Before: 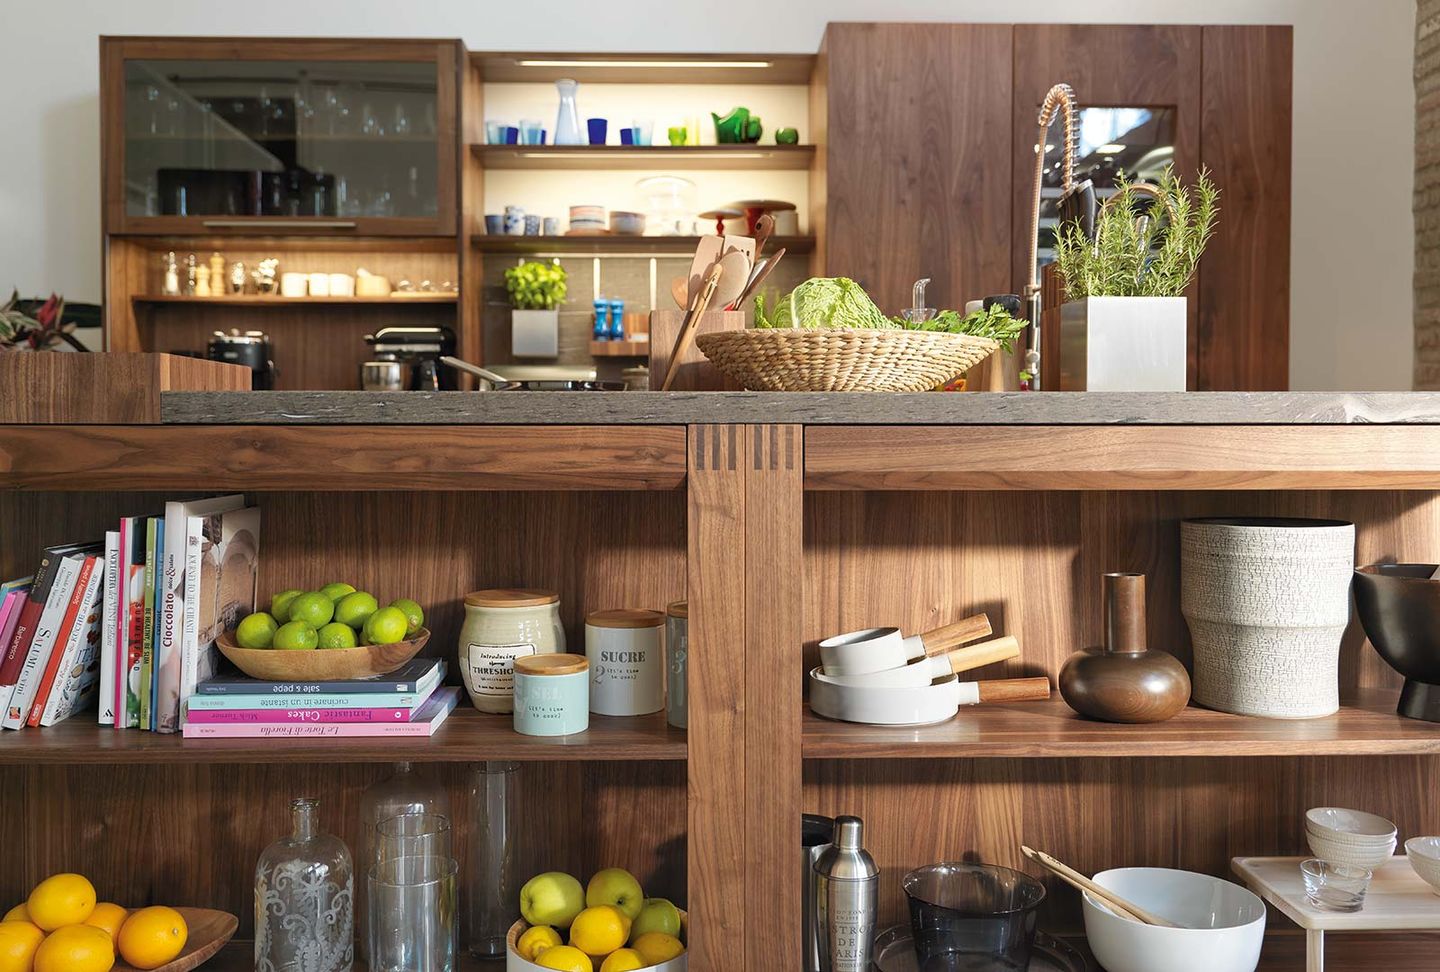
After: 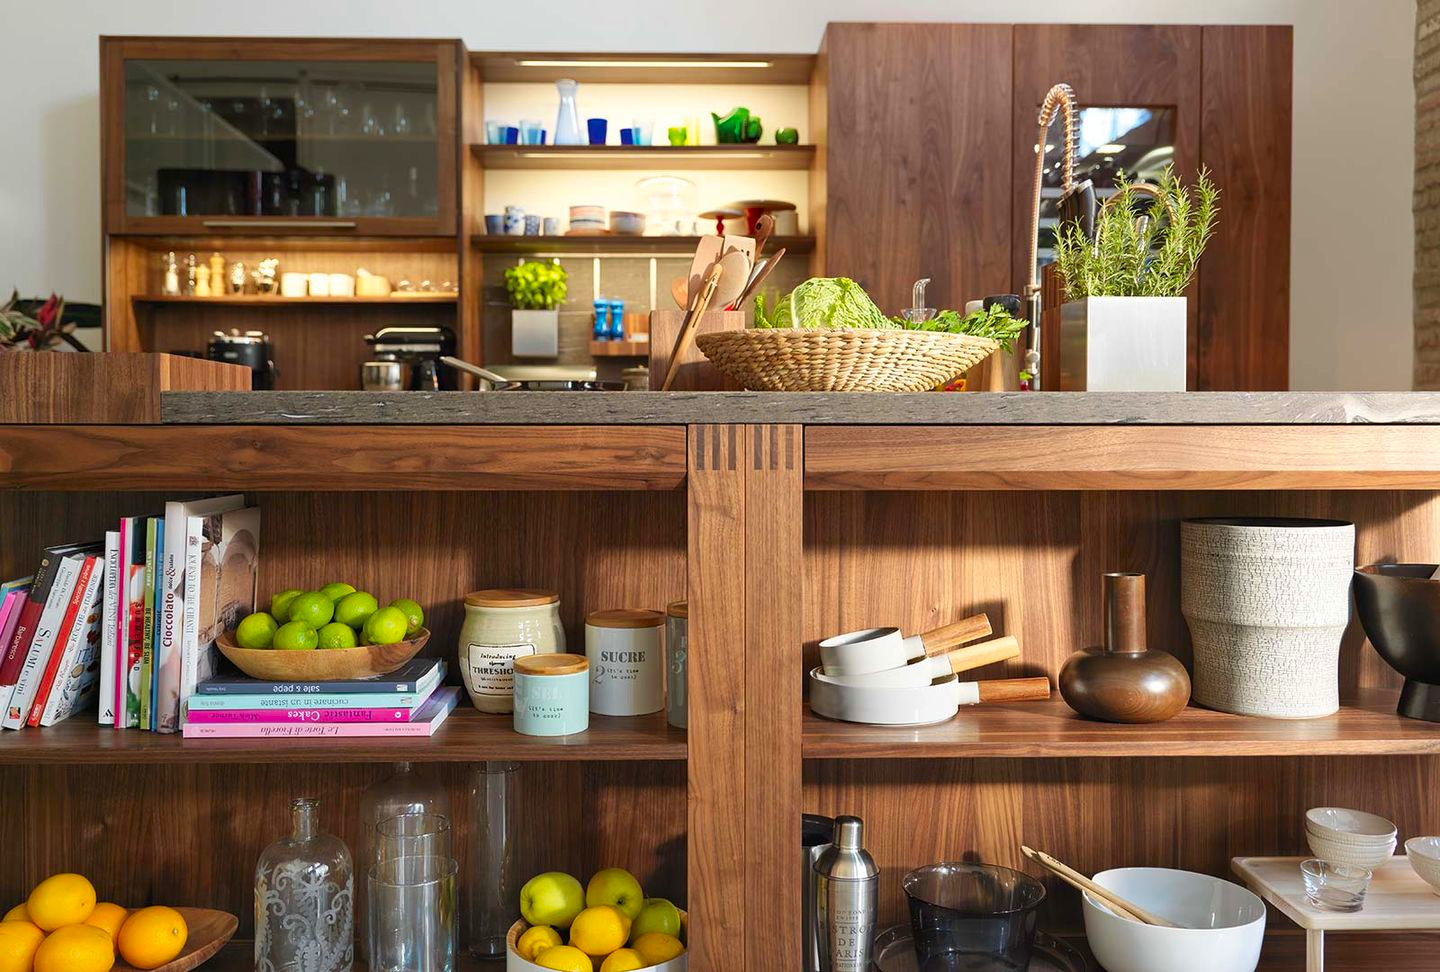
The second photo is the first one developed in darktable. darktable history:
white balance: red 1, blue 1
contrast brightness saturation: contrast 0.09, saturation 0.28
